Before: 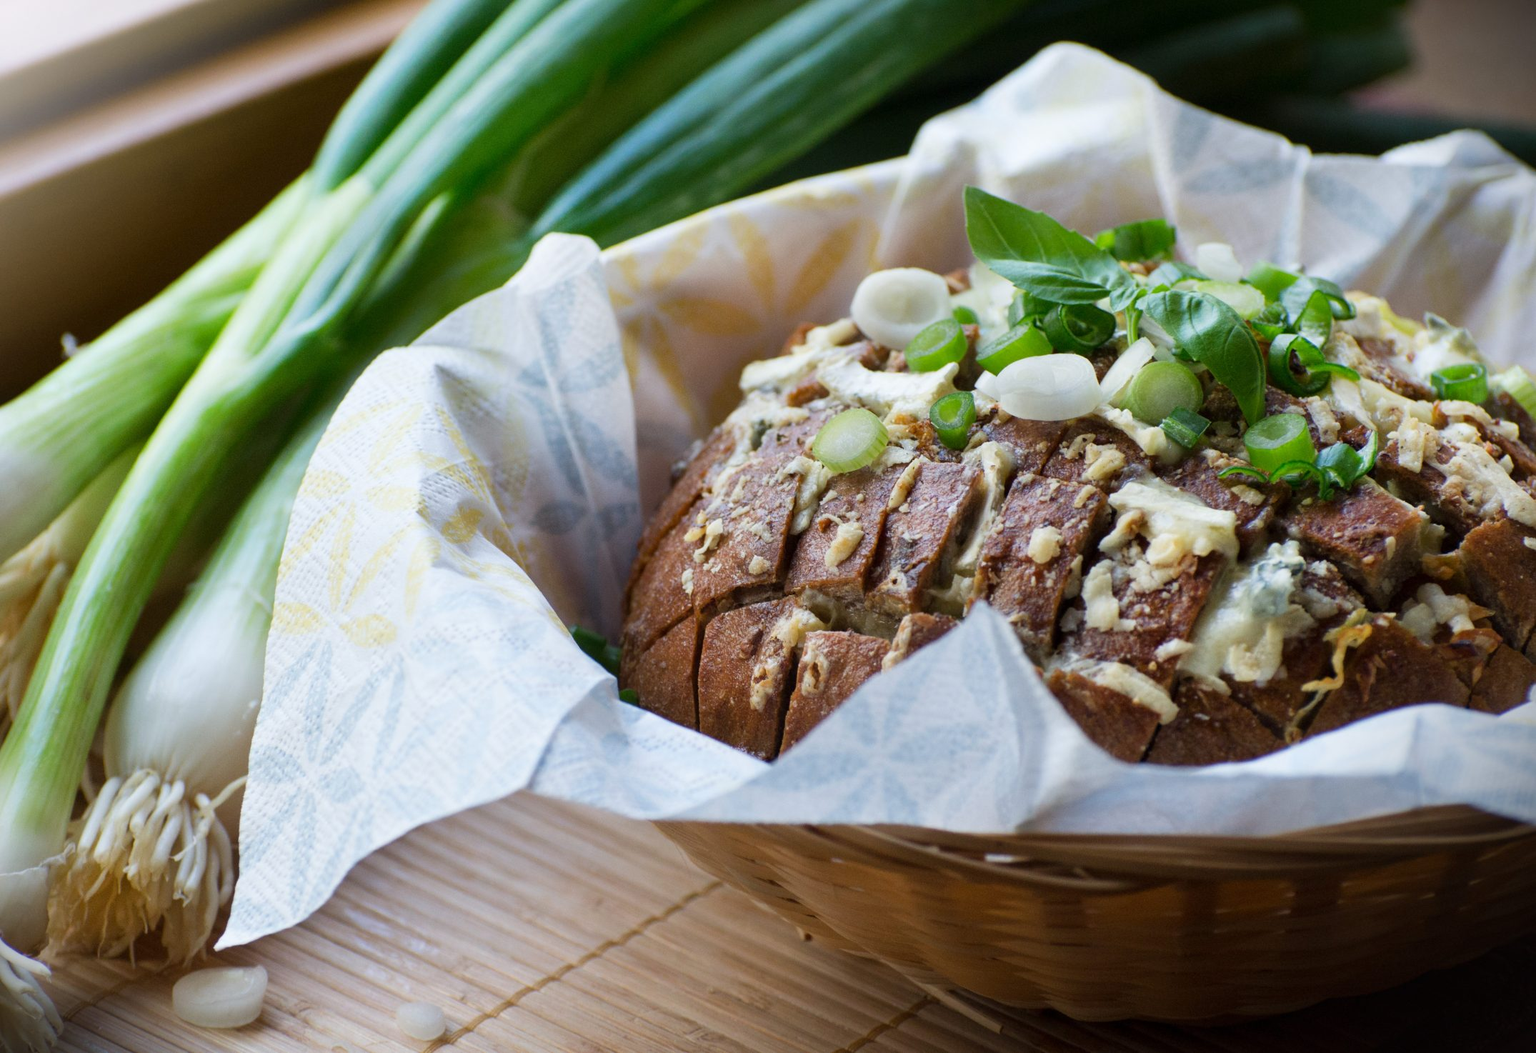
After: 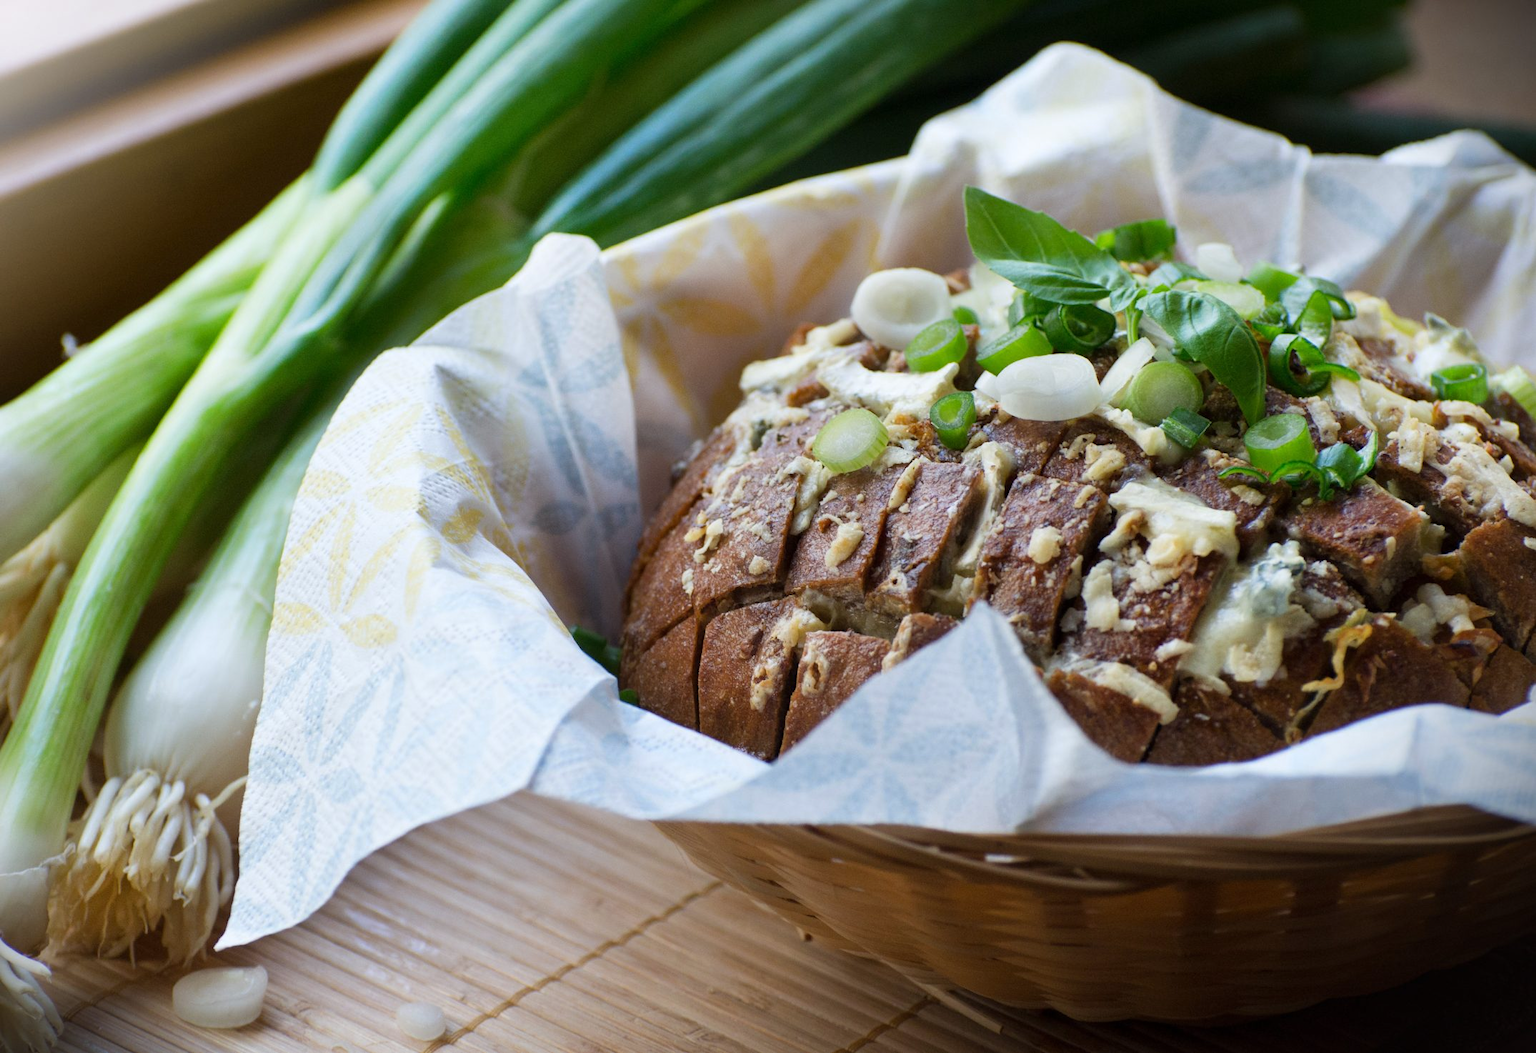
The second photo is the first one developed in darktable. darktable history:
color zones: curves: ch0 [(0.068, 0.464) (0.25, 0.5) (0.48, 0.508) (0.75, 0.536) (0.886, 0.476) (0.967, 0.456)]; ch1 [(0.066, 0.456) (0.25, 0.5) (0.616, 0.508) (0.746, 0.56) (0.934, 0.444)]
base curve: curves: ch0 [(0, 0) (0.297, 0.298) (1, 1)], preserve colors none
